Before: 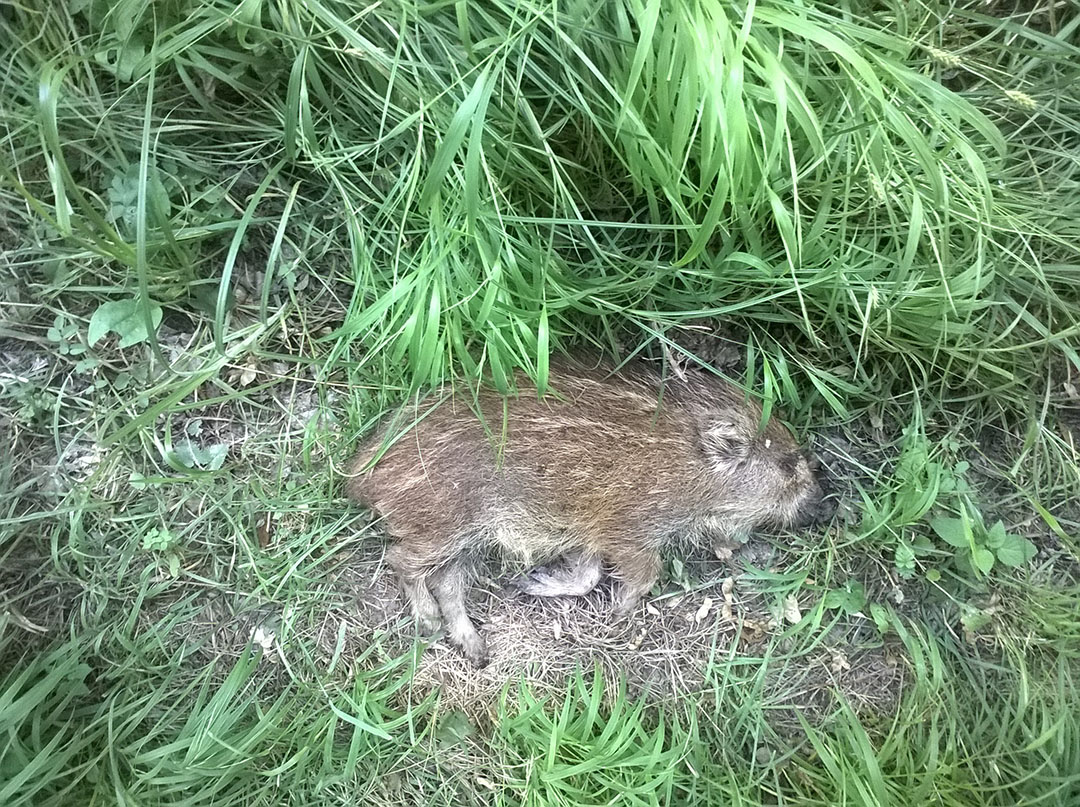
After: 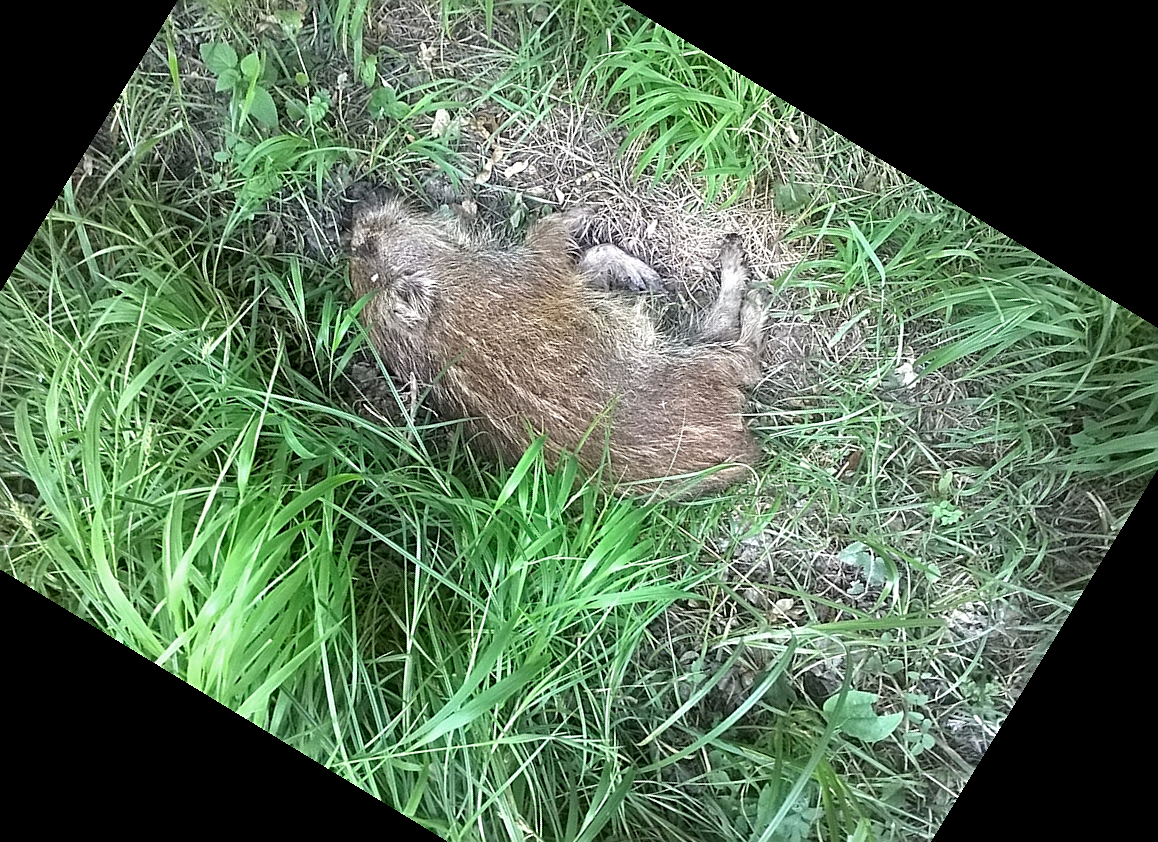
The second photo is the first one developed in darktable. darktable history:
sharpen: on, module defaults
vibrance: vibrance 100%
crop and rotate: angle 148.68°, left 9.111%, top 15.603%, right 4.588%, bottom 17.041%
